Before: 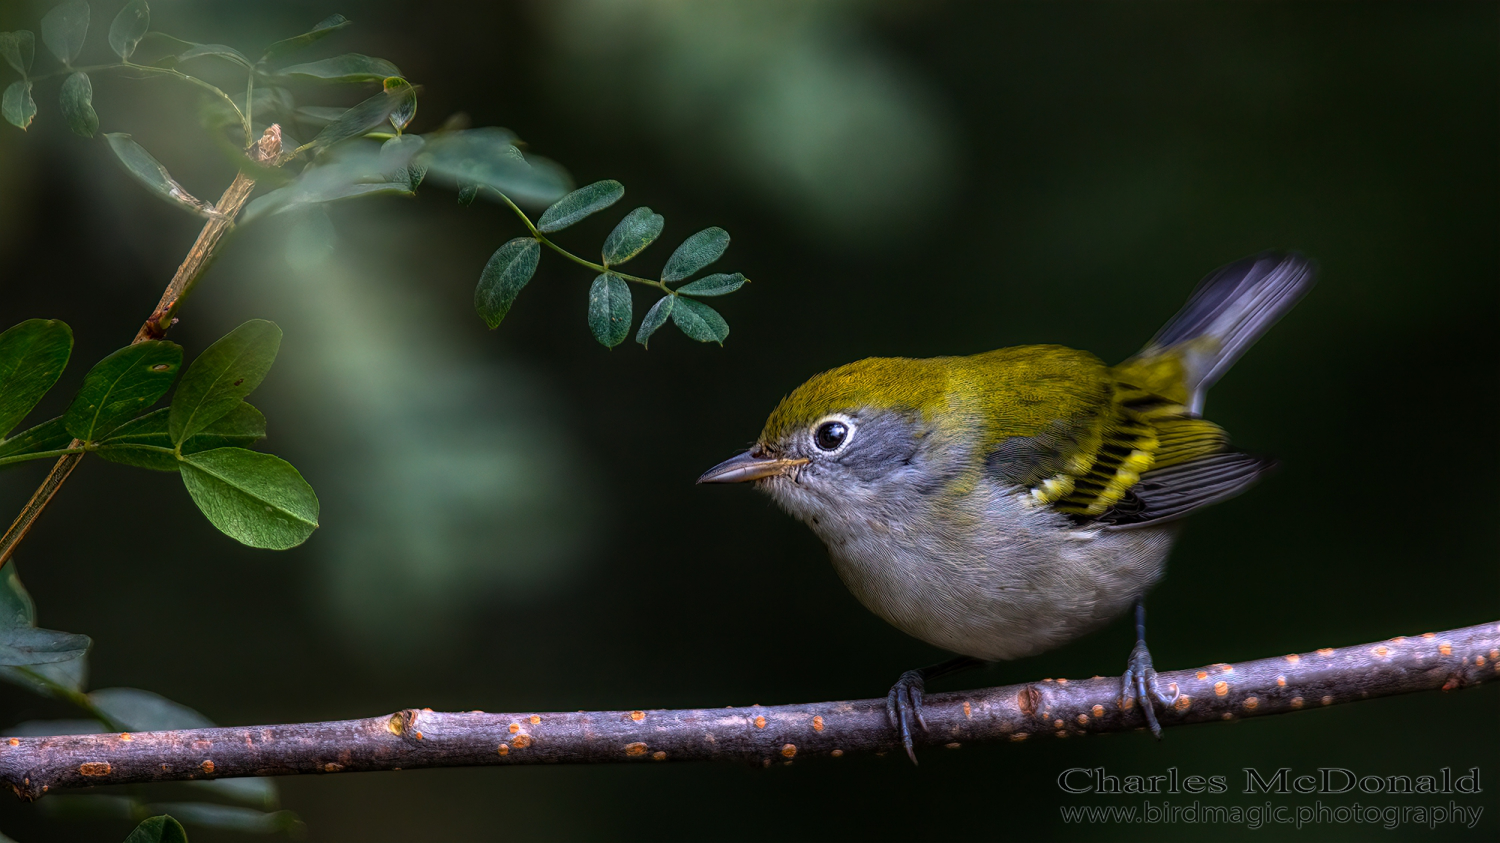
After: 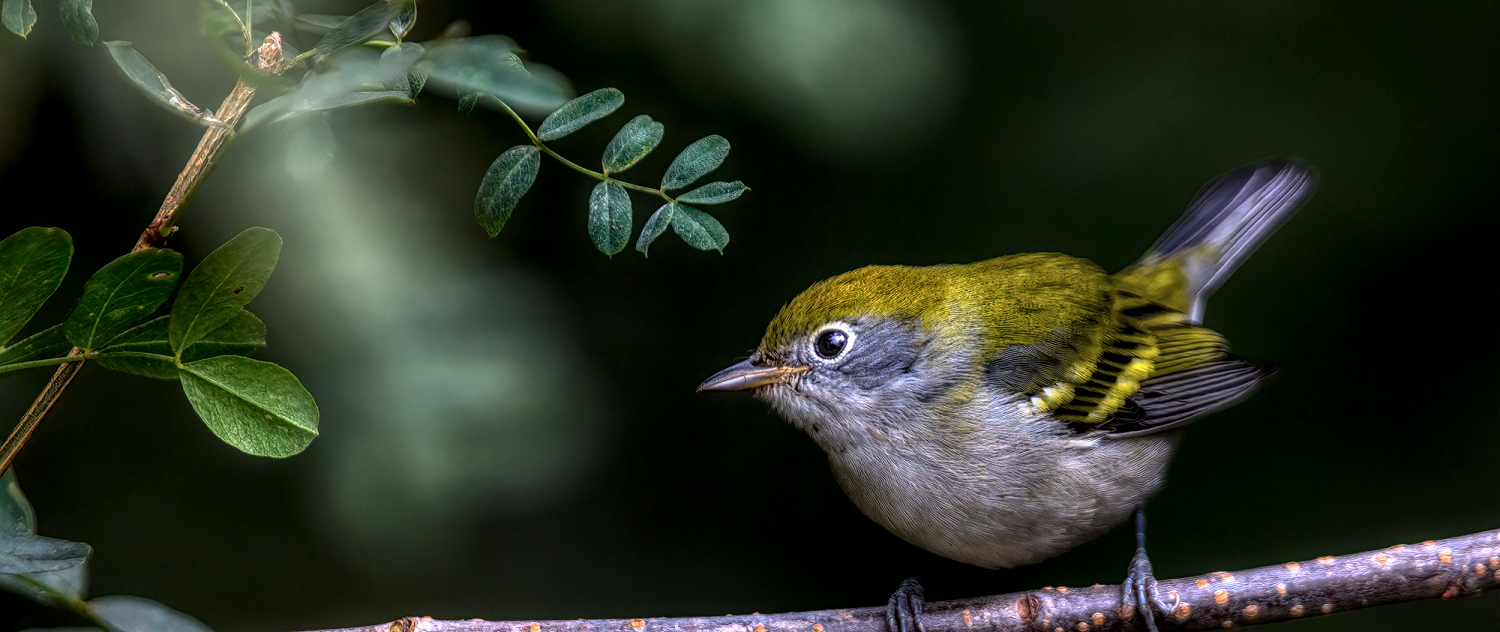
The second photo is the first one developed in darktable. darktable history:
local contrast: highlights 57%, detail 146%
crop: top 11.024%, bottom 13.921%
